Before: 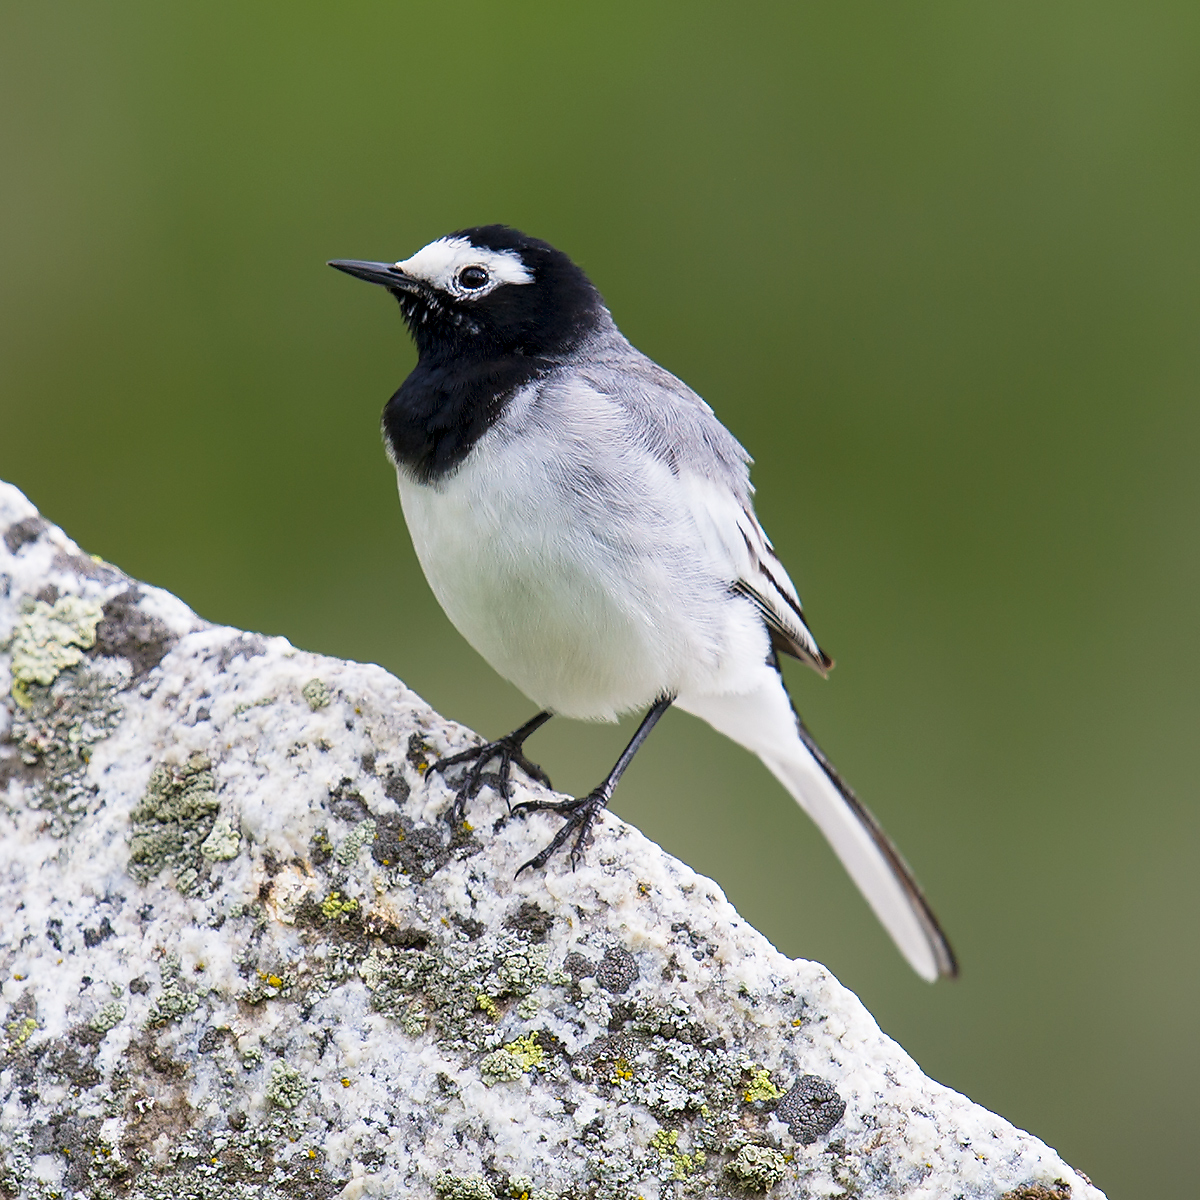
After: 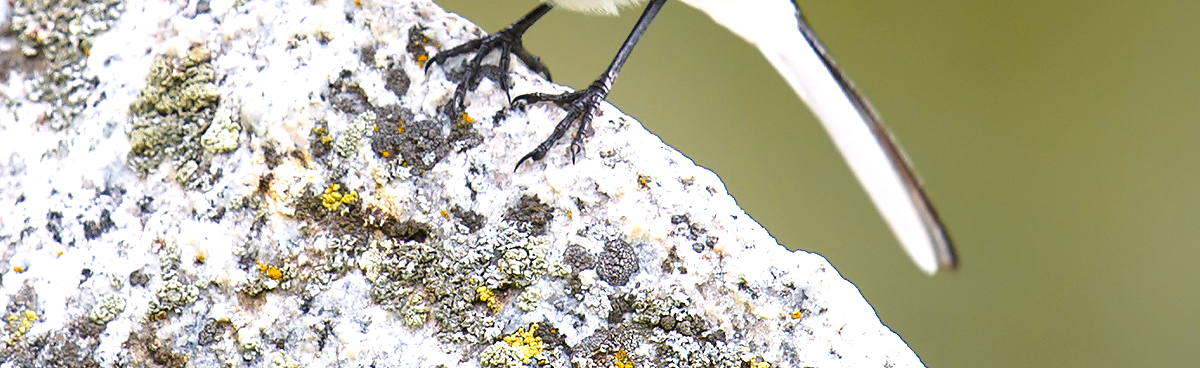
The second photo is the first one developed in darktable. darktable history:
exposure: exposure 0.608 EV, compensate highlight preservation false
crop and rotate: top 59.026%, bottom 10.266%
color zones: curves: ch0 [(0, 0.499) (0.143, 0.5) (0.286, 0.5) (0.429, 0.476) (0.571, 0.284) (0.714, 0.243) (0.857, 0.449) (1, 0.499)]; ch1 [(0, 0.532) (0.143, 0.645) (0.286, 0.696) (0.429, 0.211) (0.571, 0.504) (0.714, 0.493) (0.857, 0.495) (1, 0.532)]; ch2 [(0, 0.5) (0.143, 0.5) (0.286, 0.427) (0.429, 0.324) (0.571, 0.5) (0.714, 0.5) (0.857, 0.5) (1, 0.5)]
